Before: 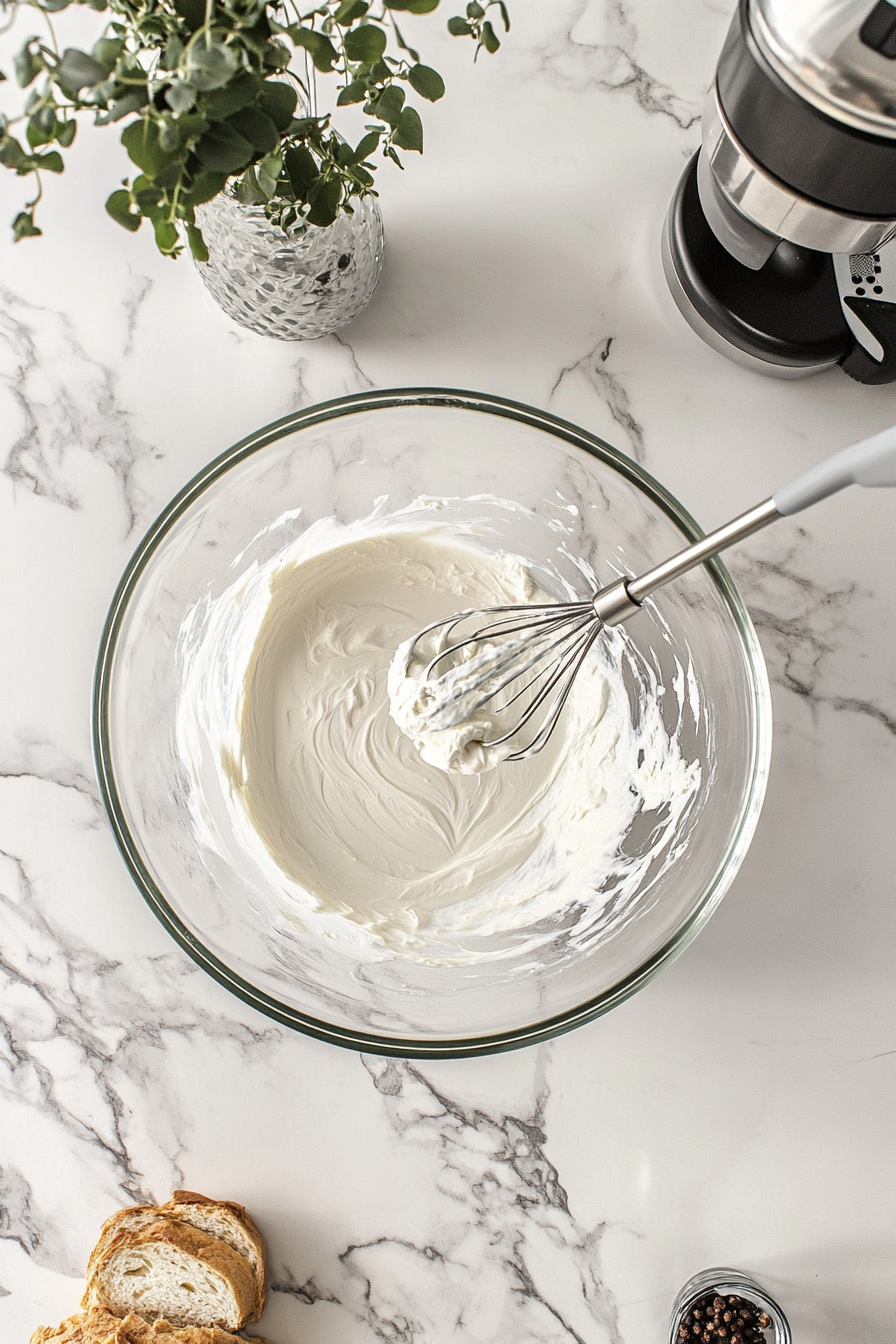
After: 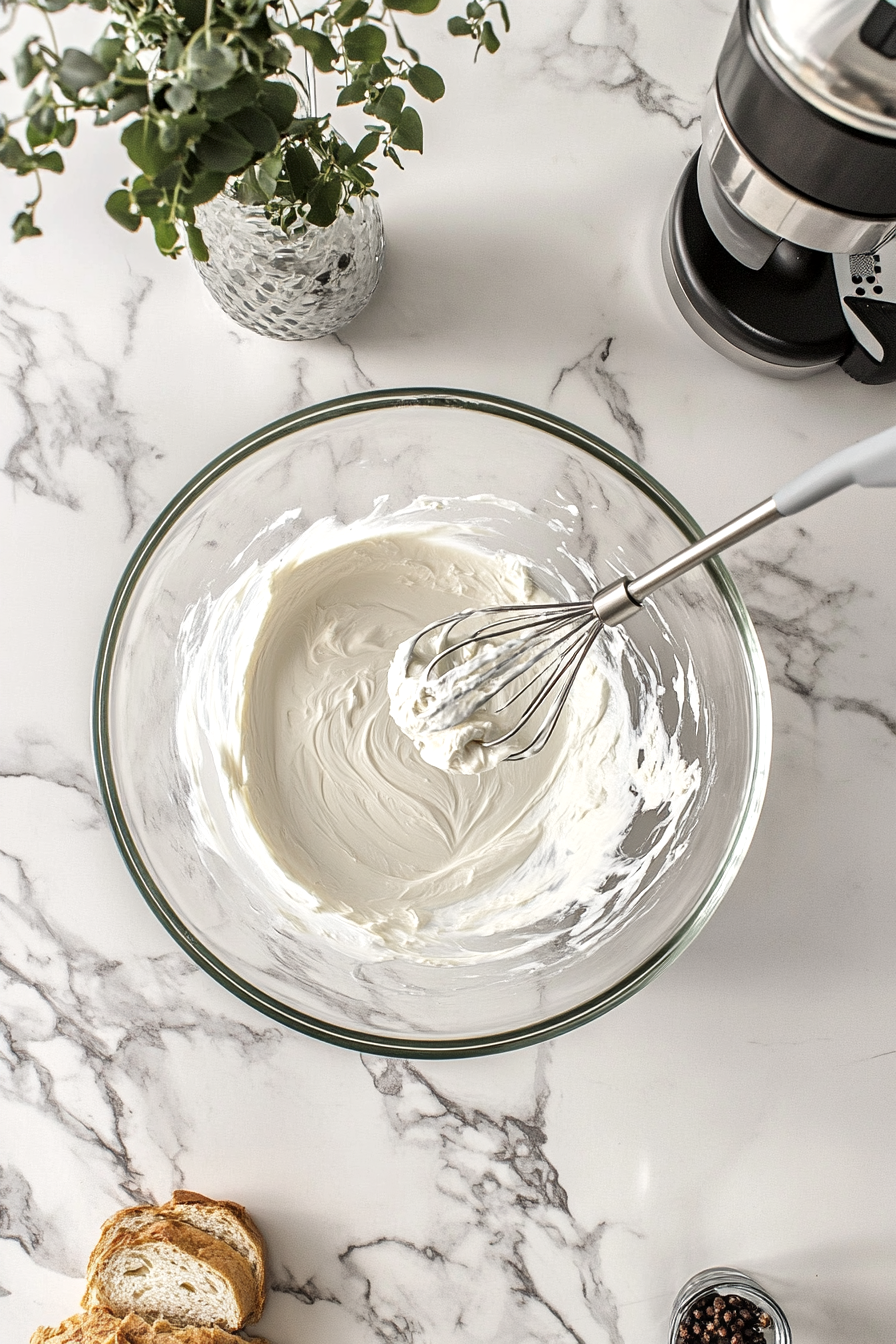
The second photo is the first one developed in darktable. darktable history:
local contrast: mode bilateral grid, contrast 20, coarseness 49, detail 130%, midtone range 0.2
